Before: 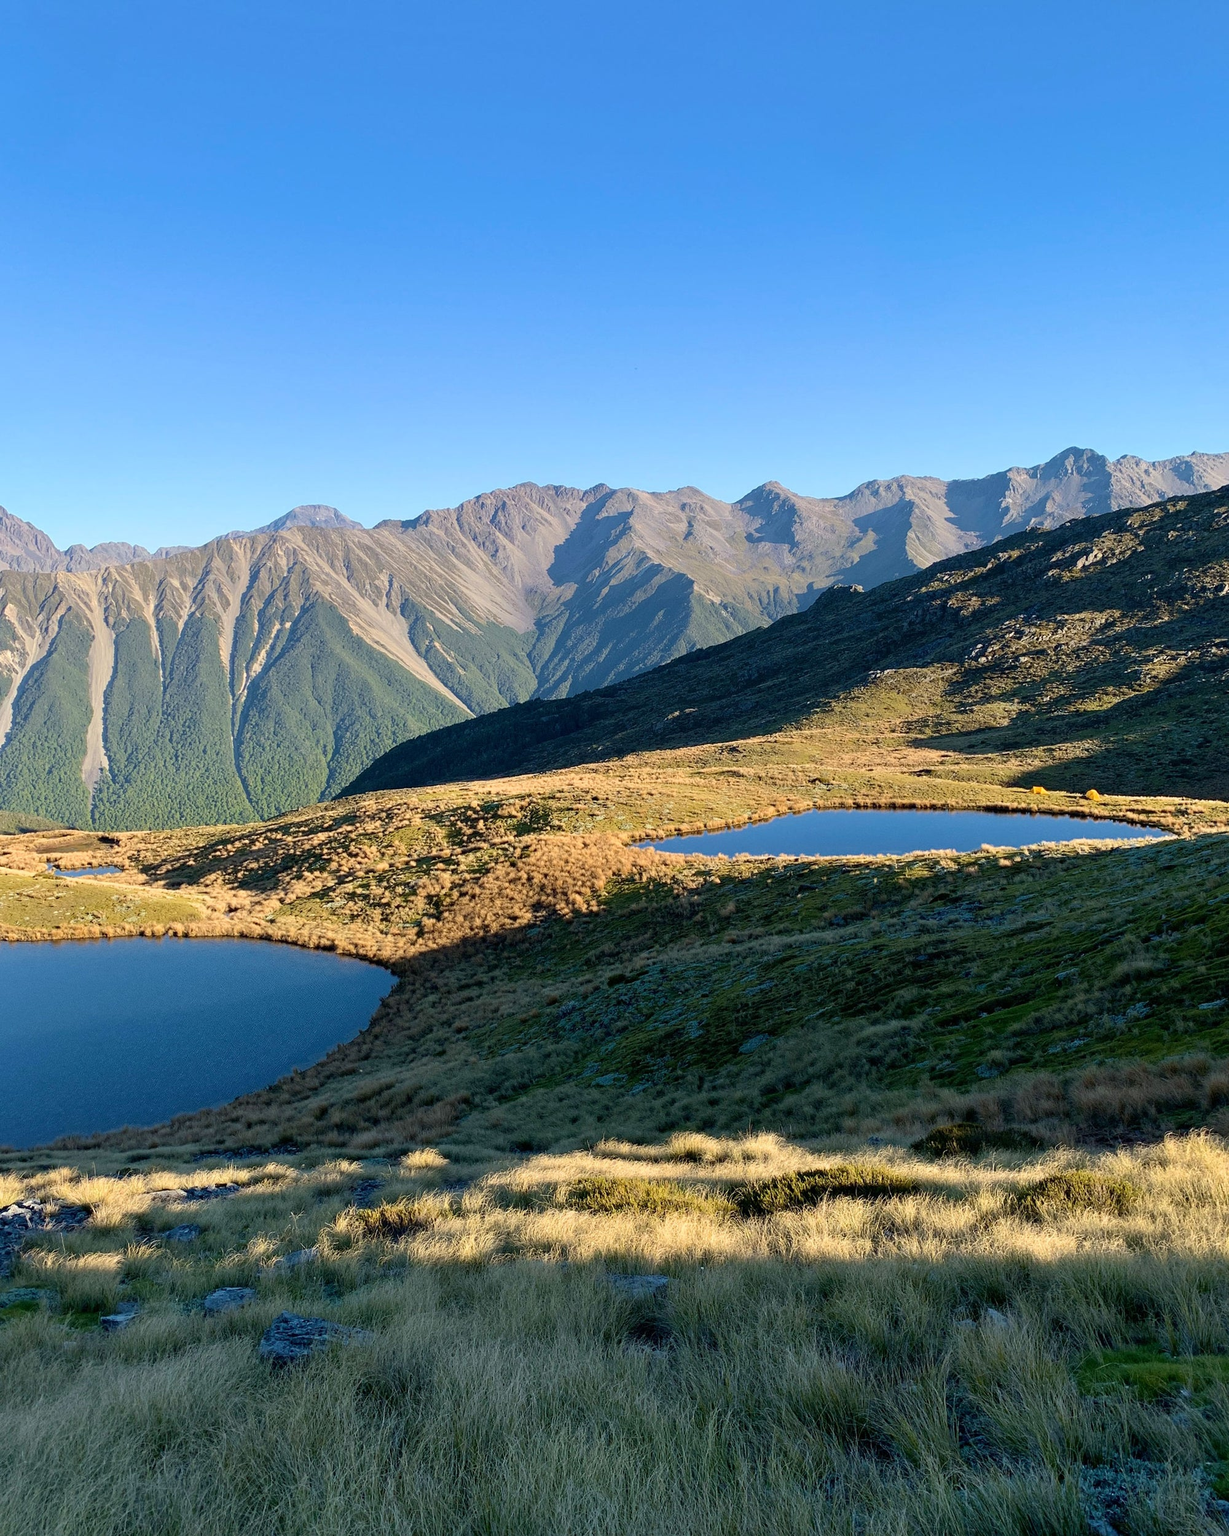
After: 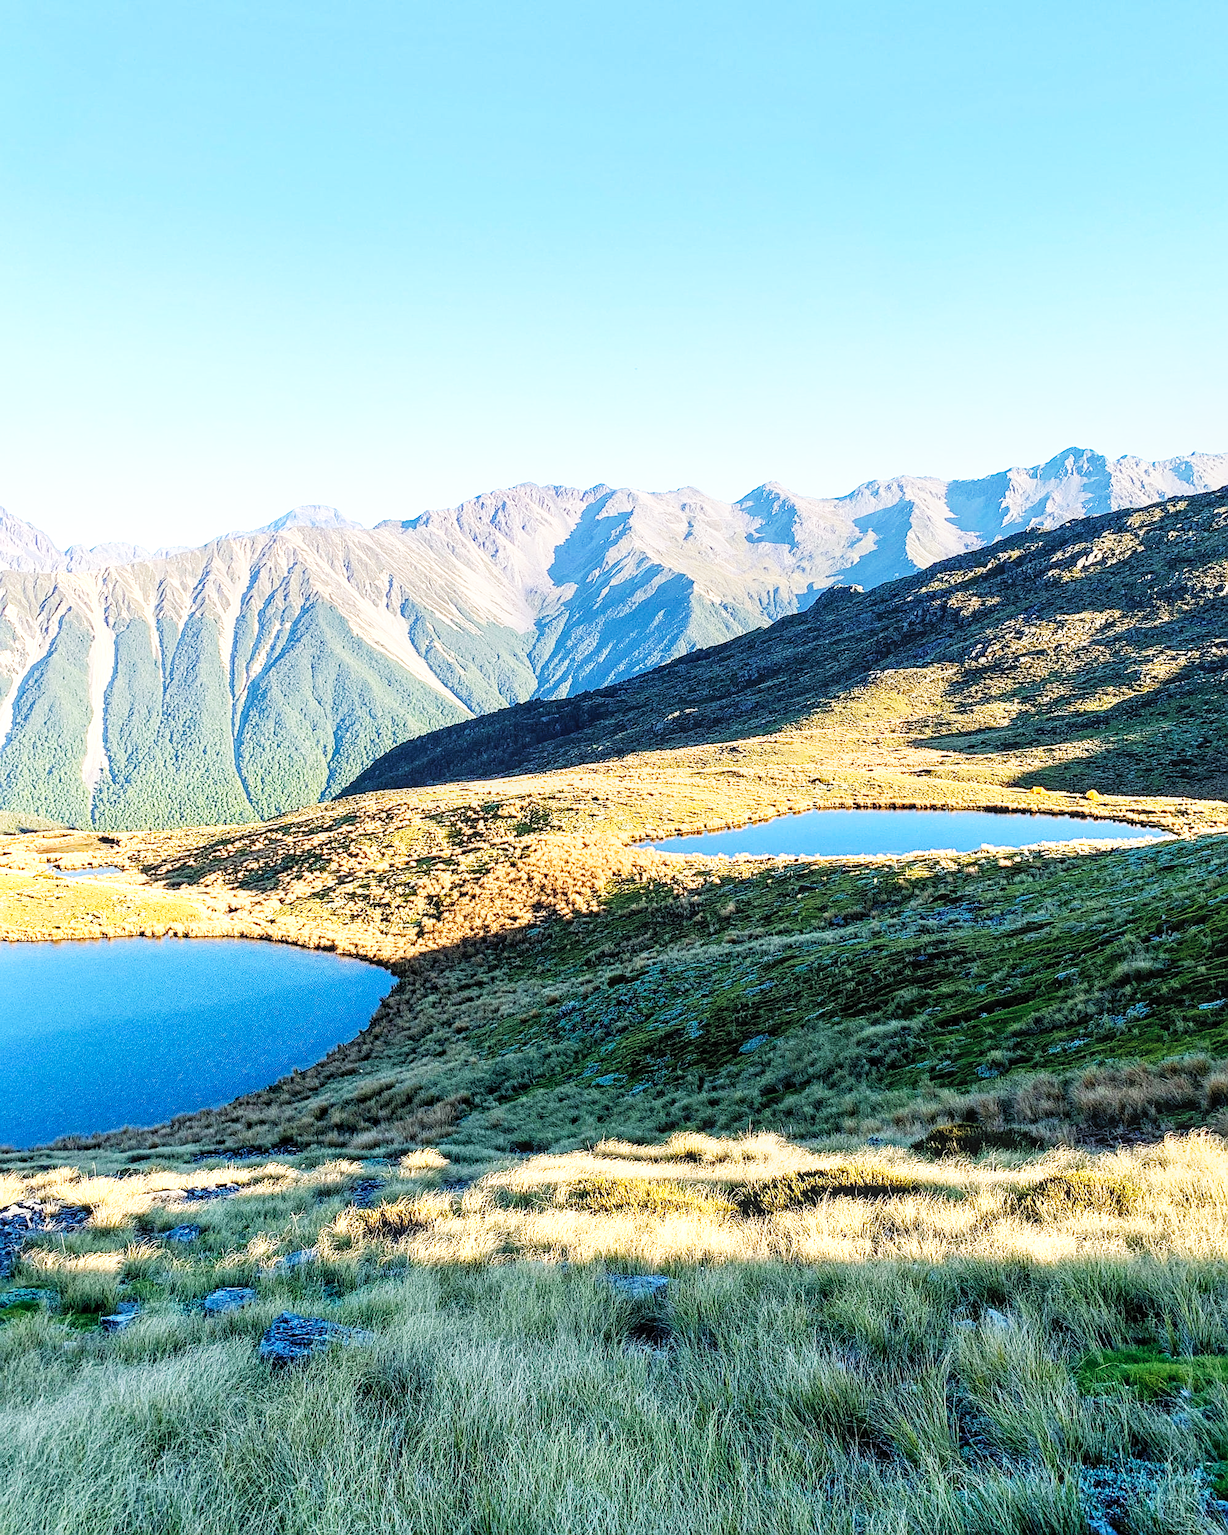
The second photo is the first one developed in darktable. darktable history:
base curve: curves: ch0 [(0, 0) (0.007, 0.004) (0.027, 0.03) (0.046, 0.07) (0.207, 0.54) (0.442, 0.872) (0.673, 0.972) (1, 1)], preserve colors none
exposure: exposure 0.127 EV, compensate highlight preservation false
contrast brightness saturation: brightness 0.15
local contrast: highlights 57%, shadows 53%, detail 130%, midtone range 0.446
sharpen: on, module defaults
